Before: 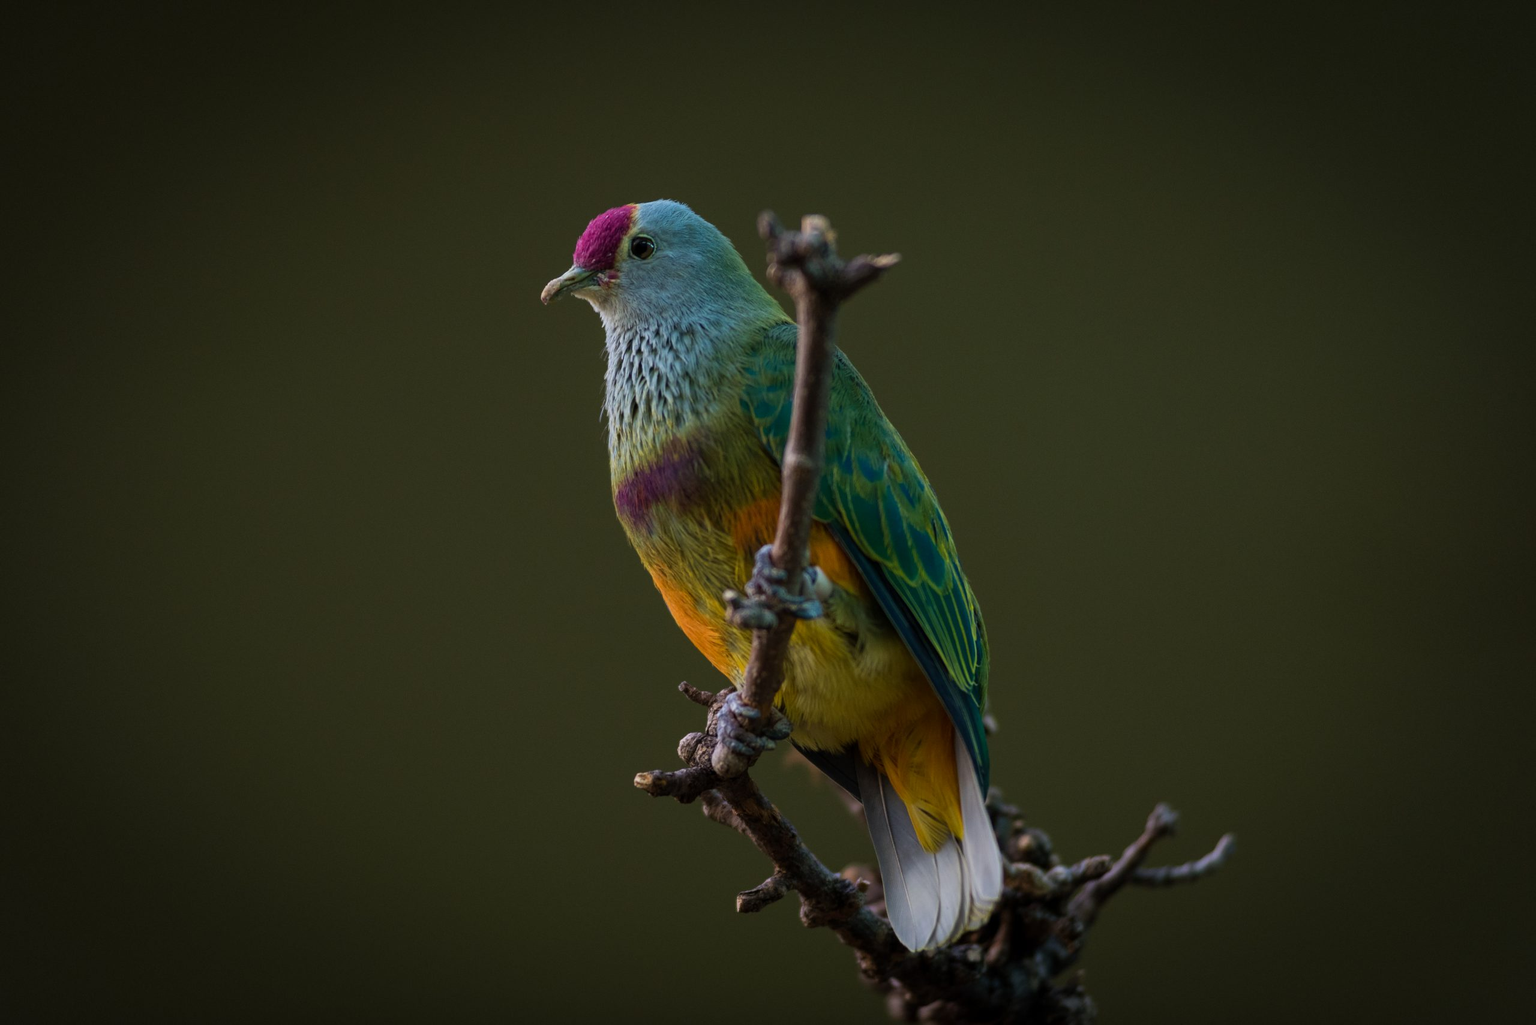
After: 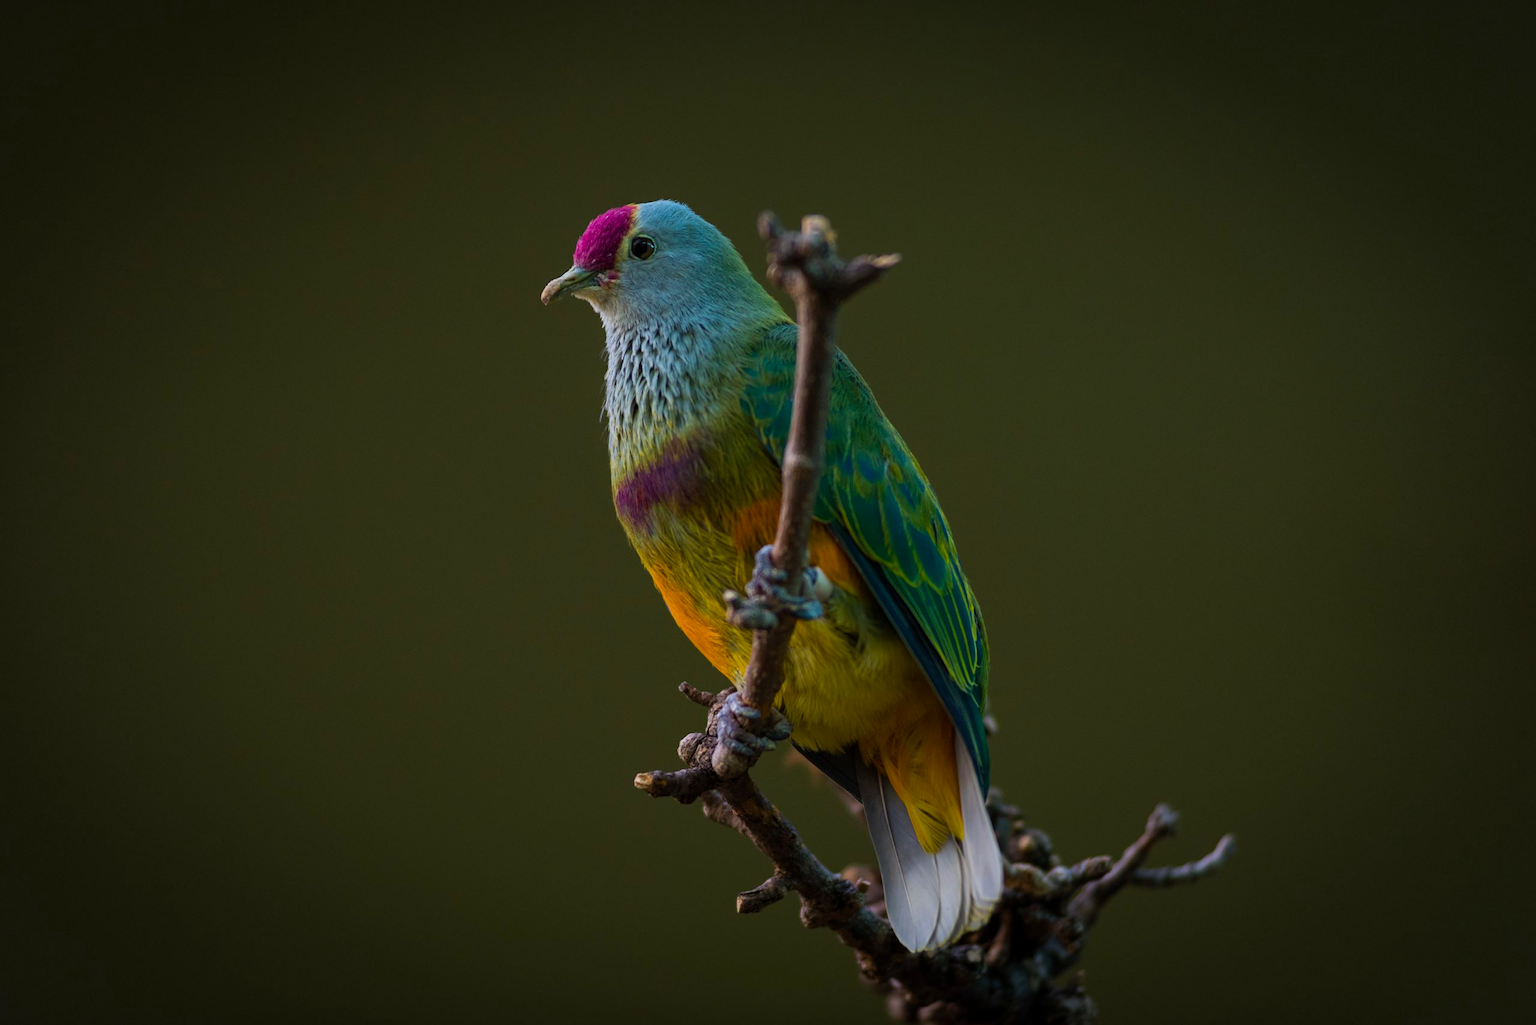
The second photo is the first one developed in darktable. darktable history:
tone equalizer: on, module defaults
color balance rgb: perceptual saturation grading › global saturation 25.322%, global vibrance 3.817%
